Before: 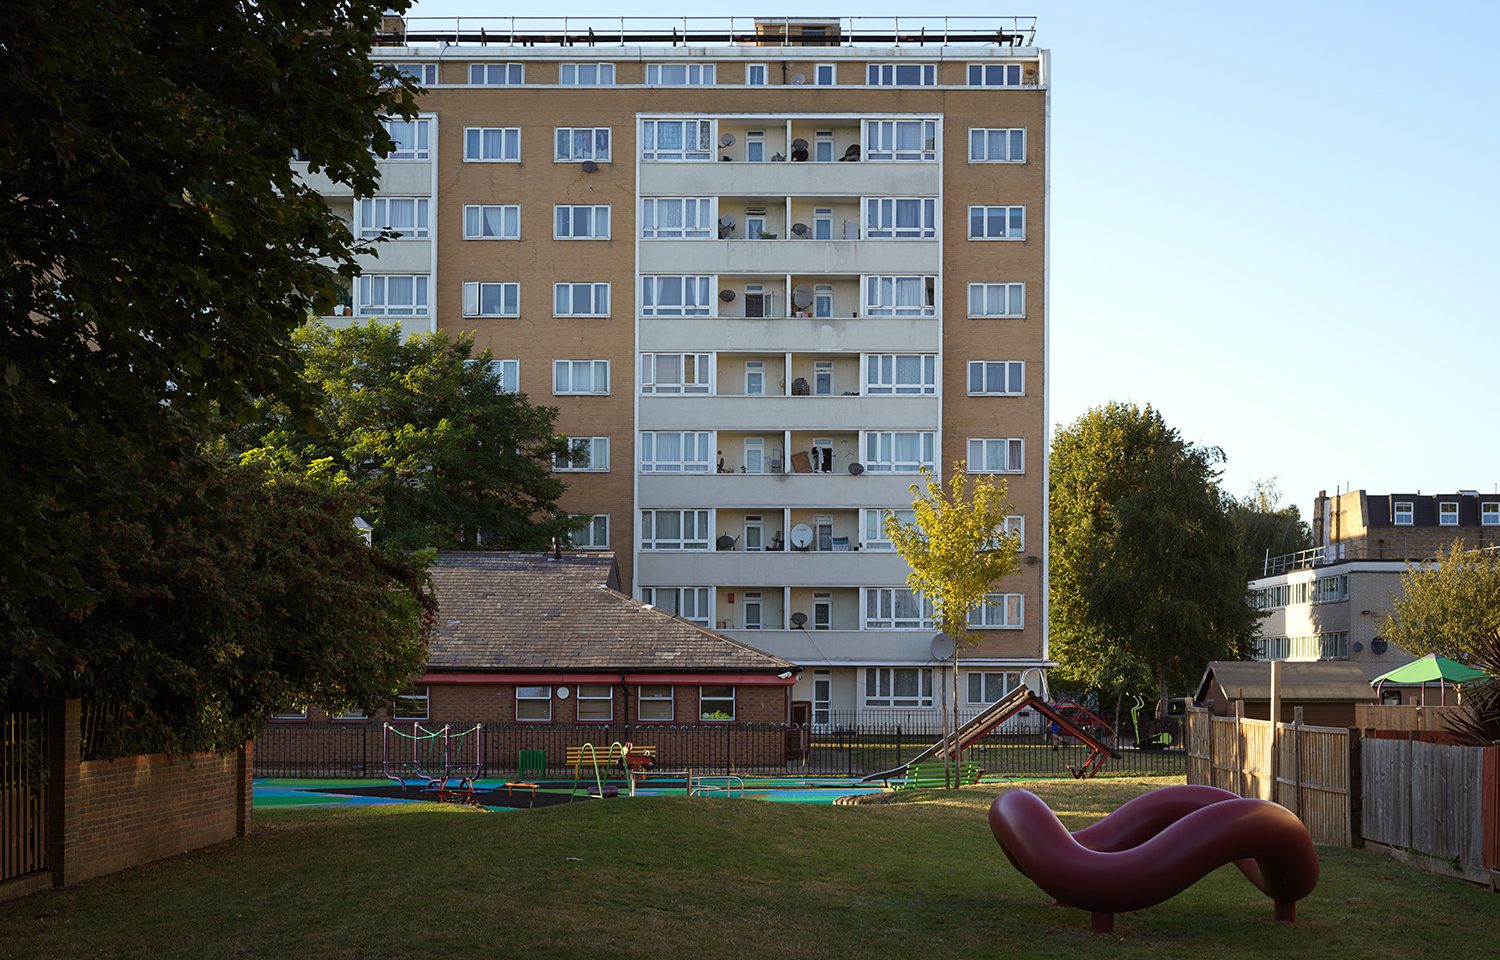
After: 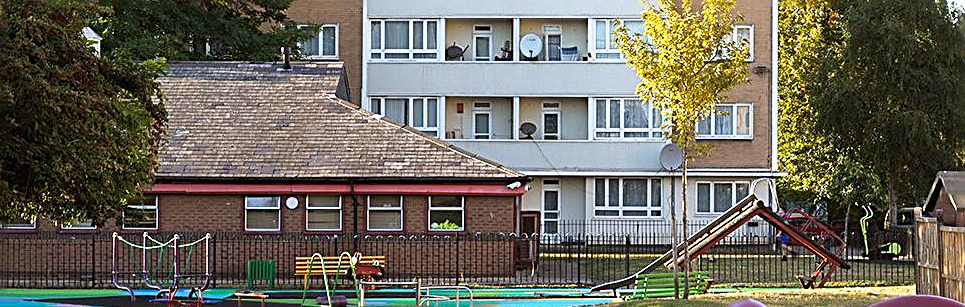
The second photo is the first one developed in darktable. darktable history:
sharpen: radius 2.676, amount 0.669
base curve: curves: ch0 [(0, 0) (0.495, 0.917) (1, 1)], preserve colors none
crop: left 18.091%, top 51.13%, right 17.525%, bottom 16.85%
